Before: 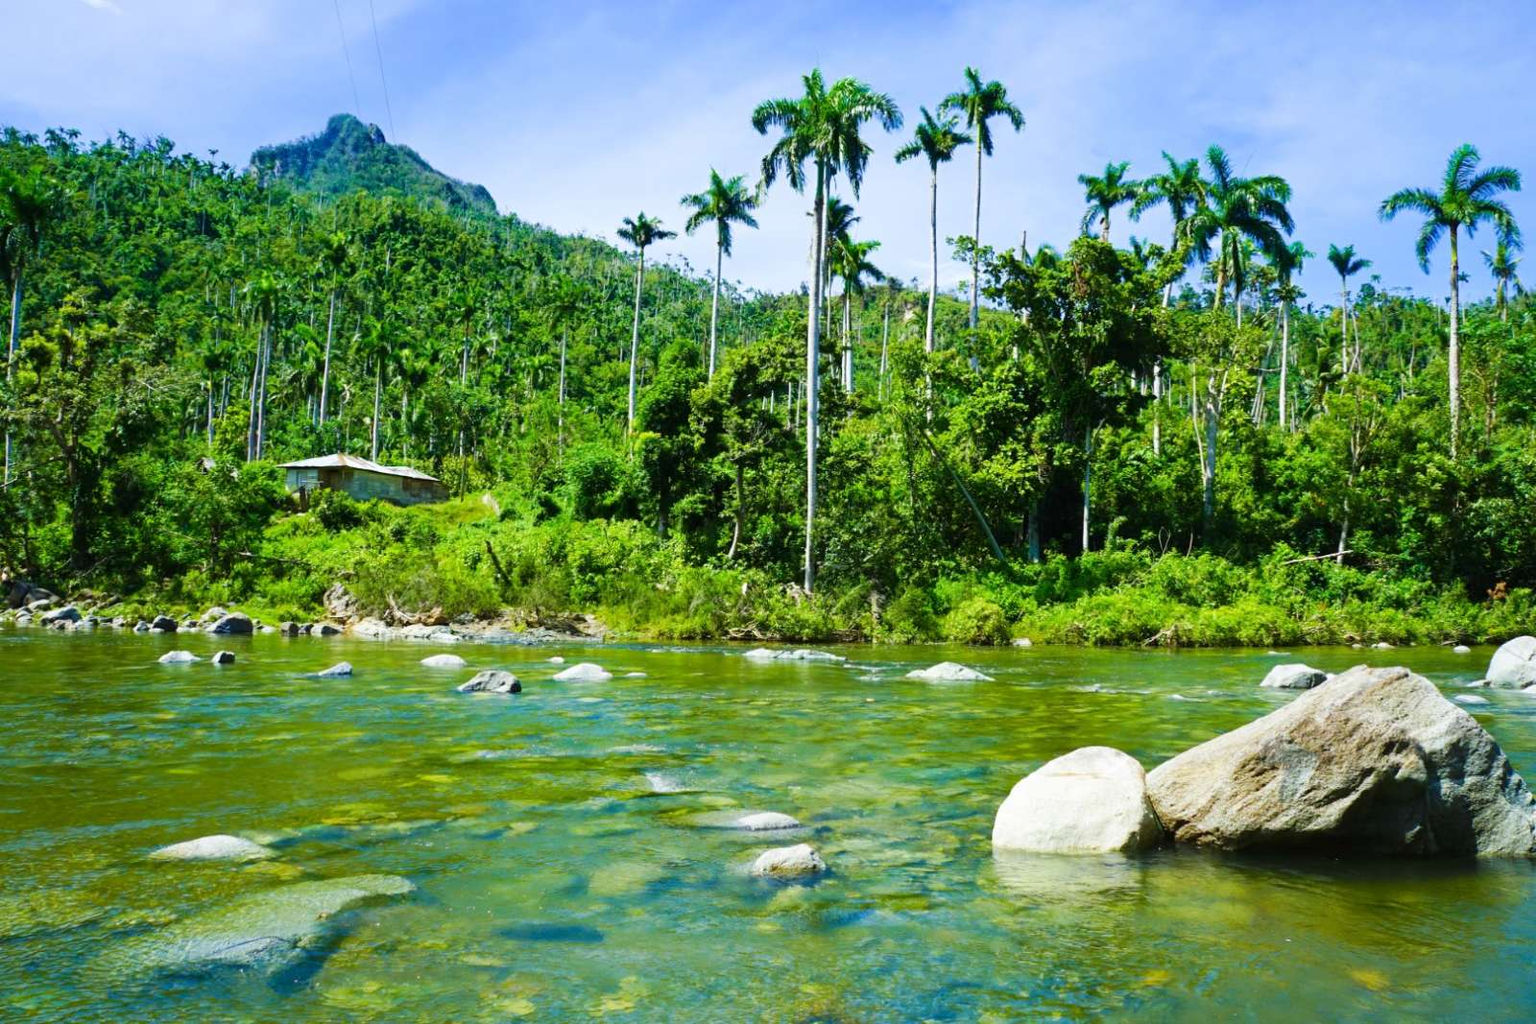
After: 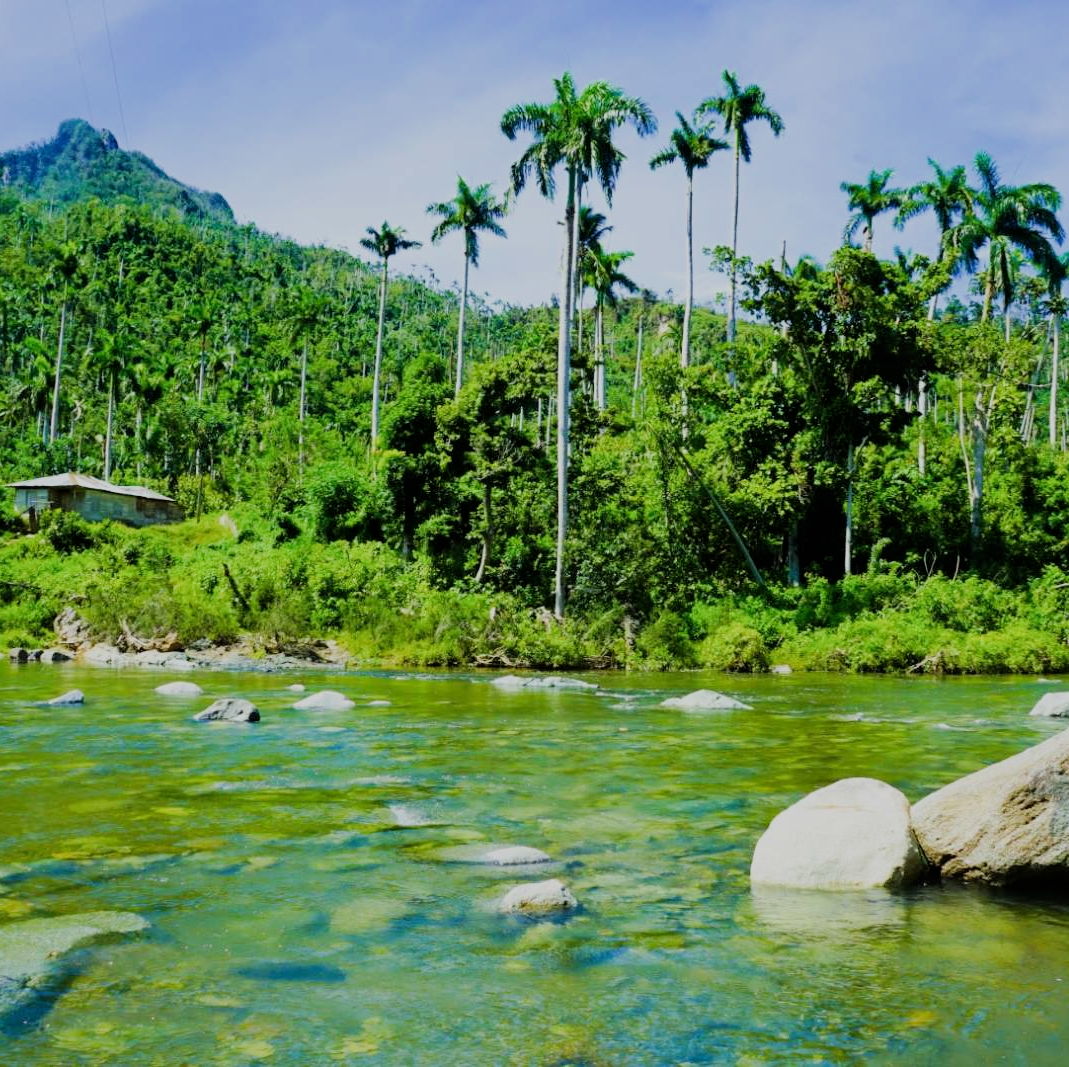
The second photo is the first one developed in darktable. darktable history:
crop and rotate: left 17.732%, right 15.423%
filmic rgb: black relative exposure -7.32 EV, white relative exposure 5.09 EV, hardness 3.2
